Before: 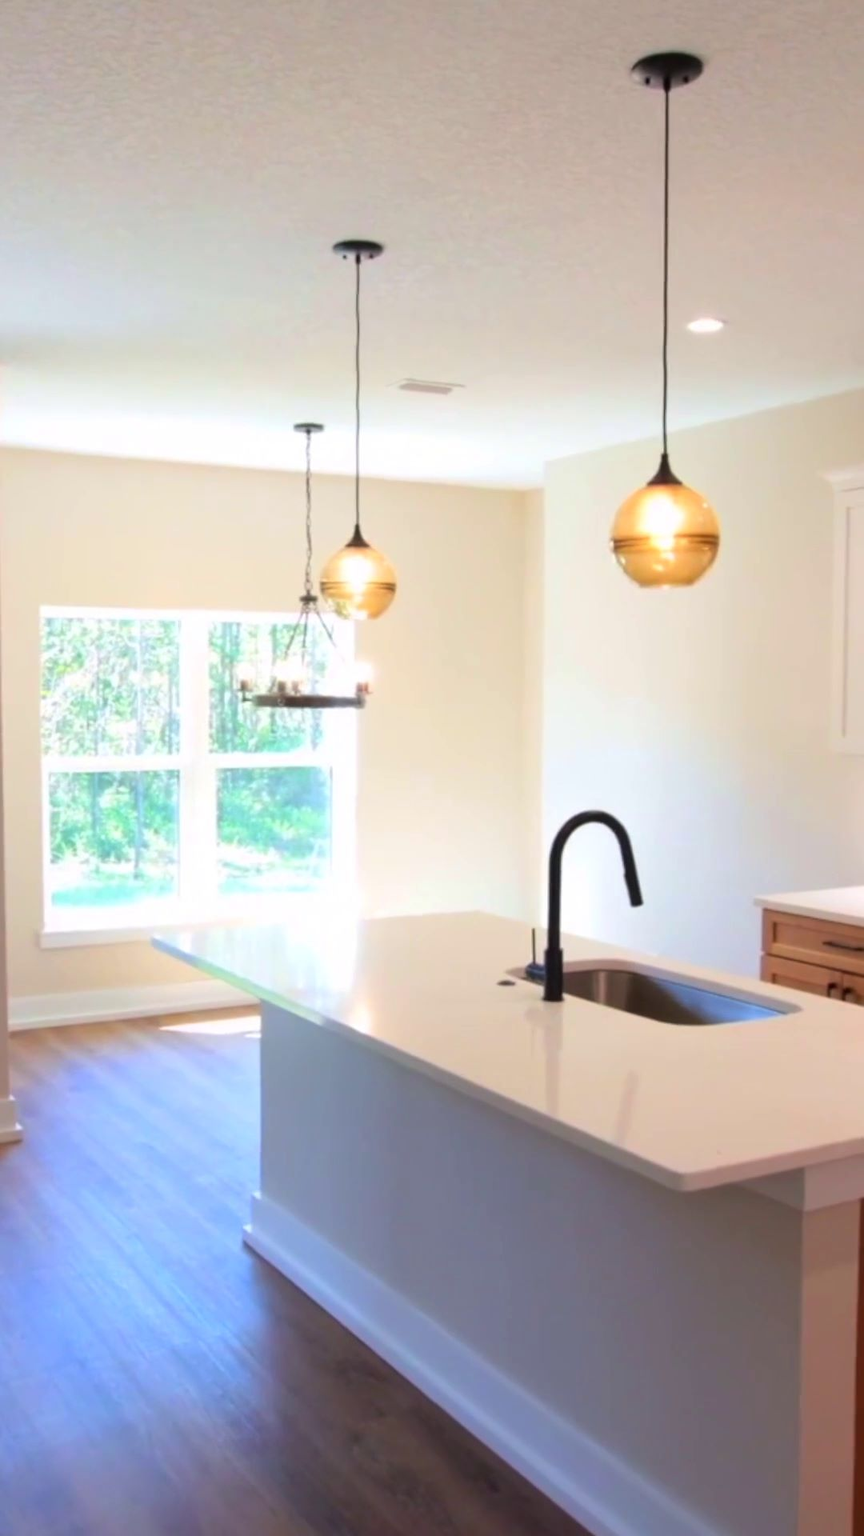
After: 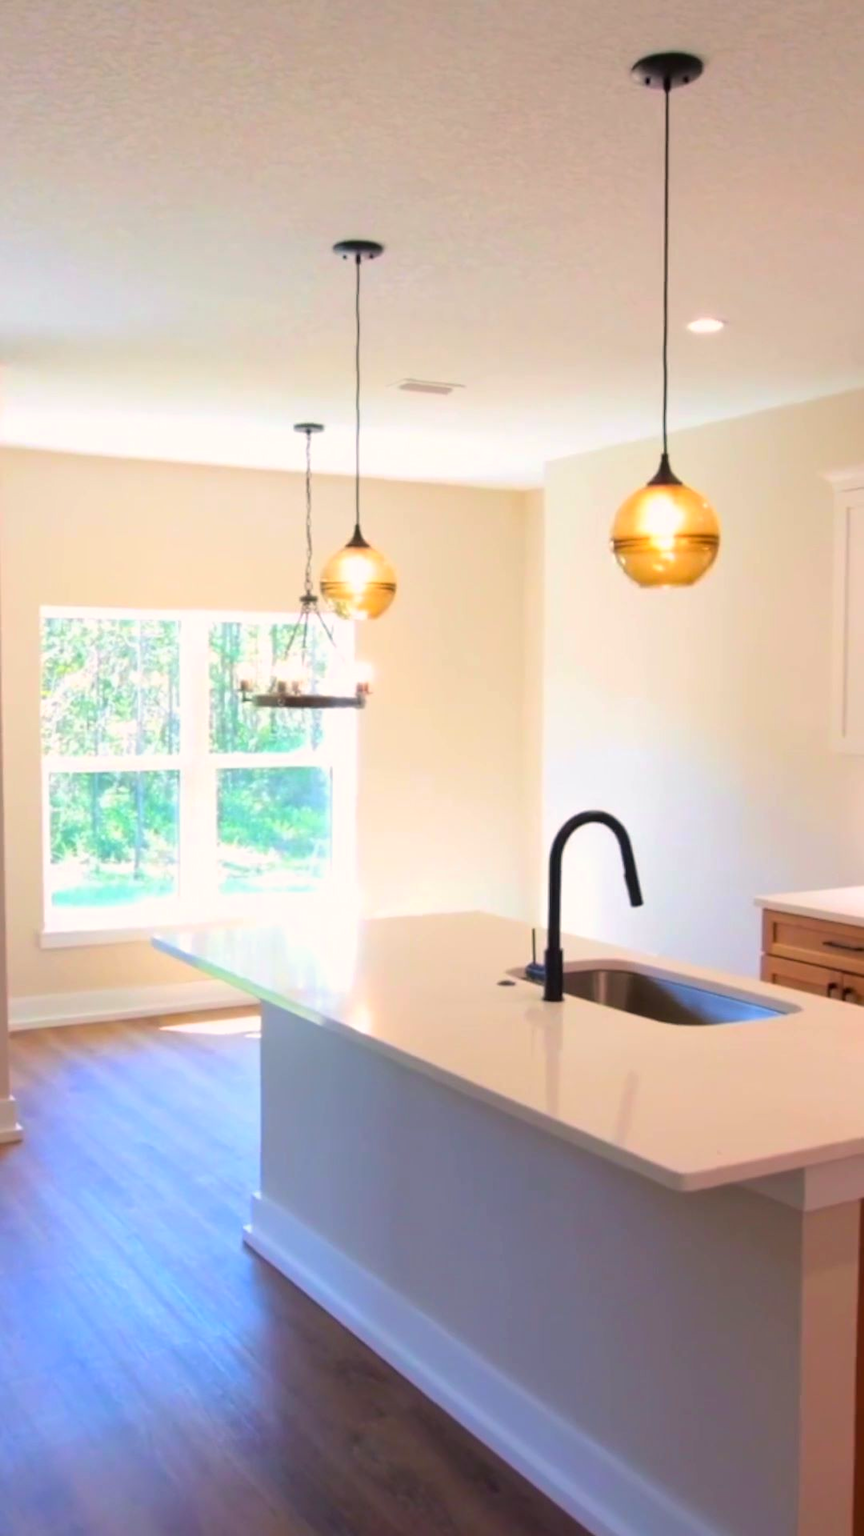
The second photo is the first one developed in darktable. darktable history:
color balance rgb: highlights gain › chroma 1.742%, highlights gain › hue 55.35°, perceptual saturation grading › global saturation 0.705%, global vibrance 32.19%
